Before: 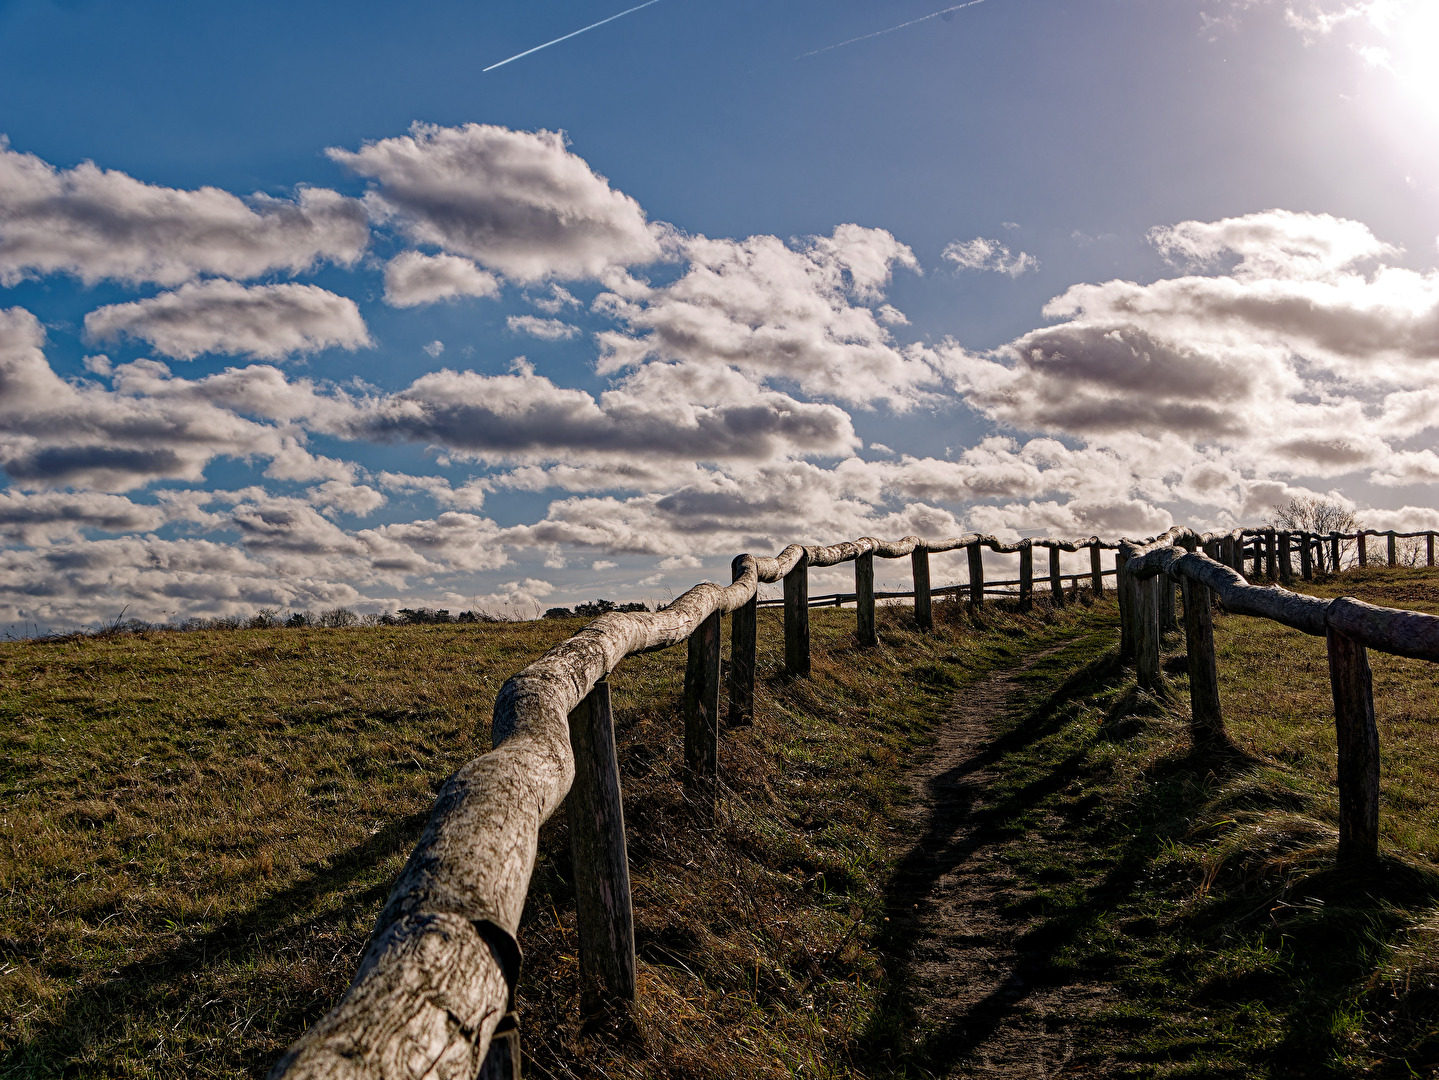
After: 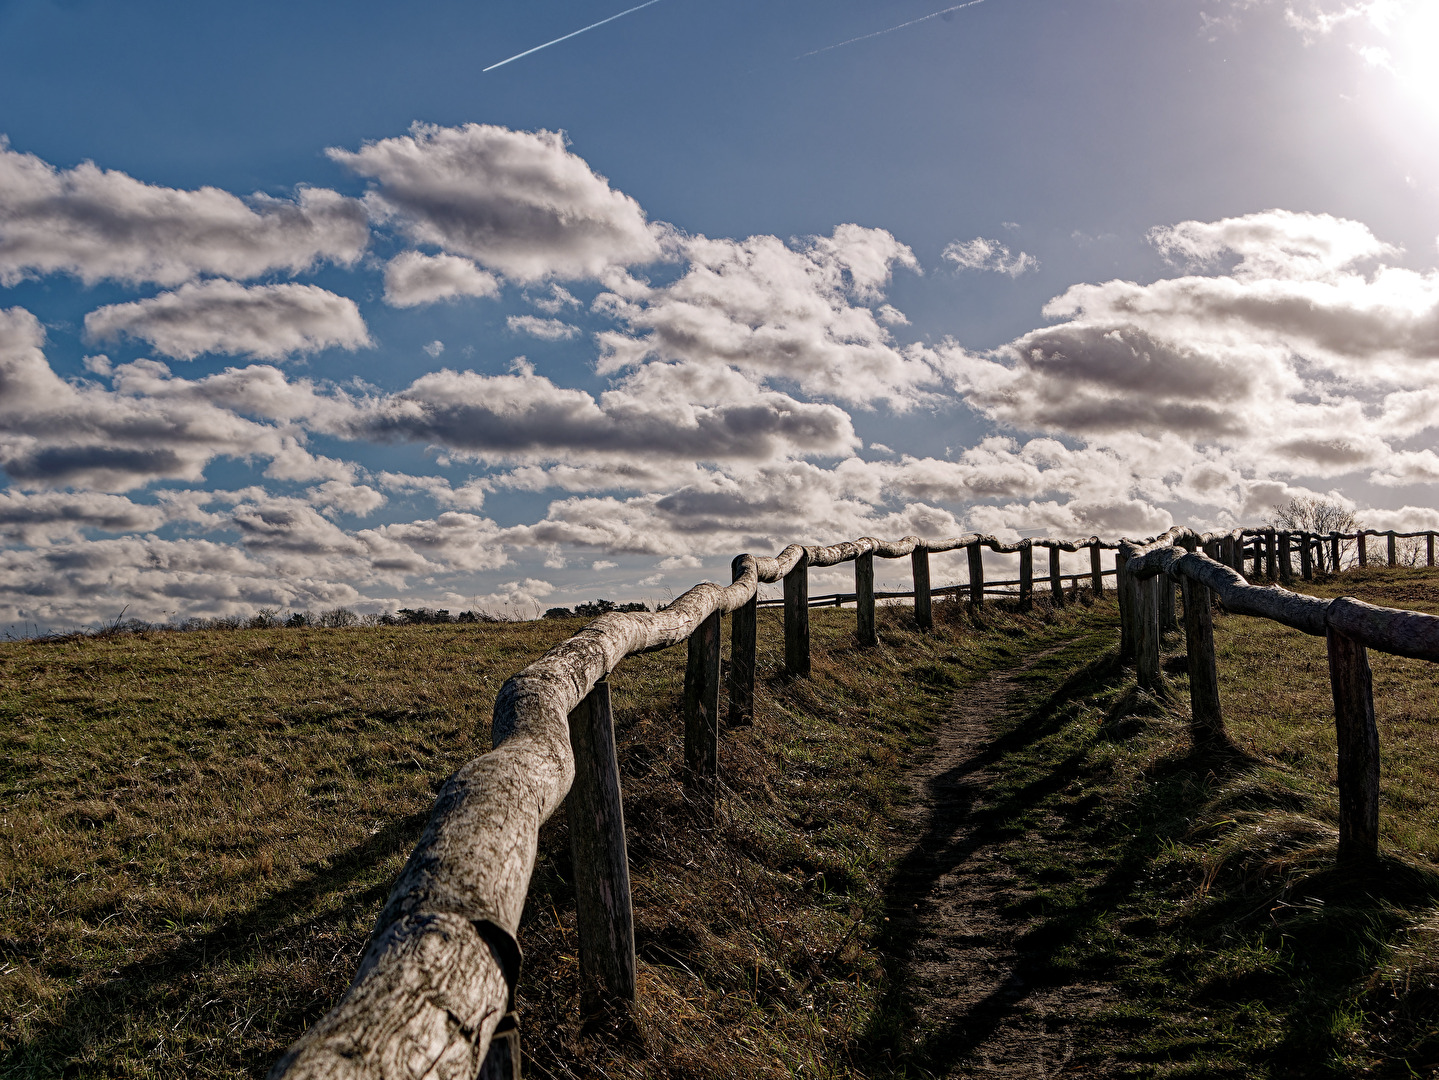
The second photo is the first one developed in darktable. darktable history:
color correction: highlights b* -0.021, saturation 0.824
